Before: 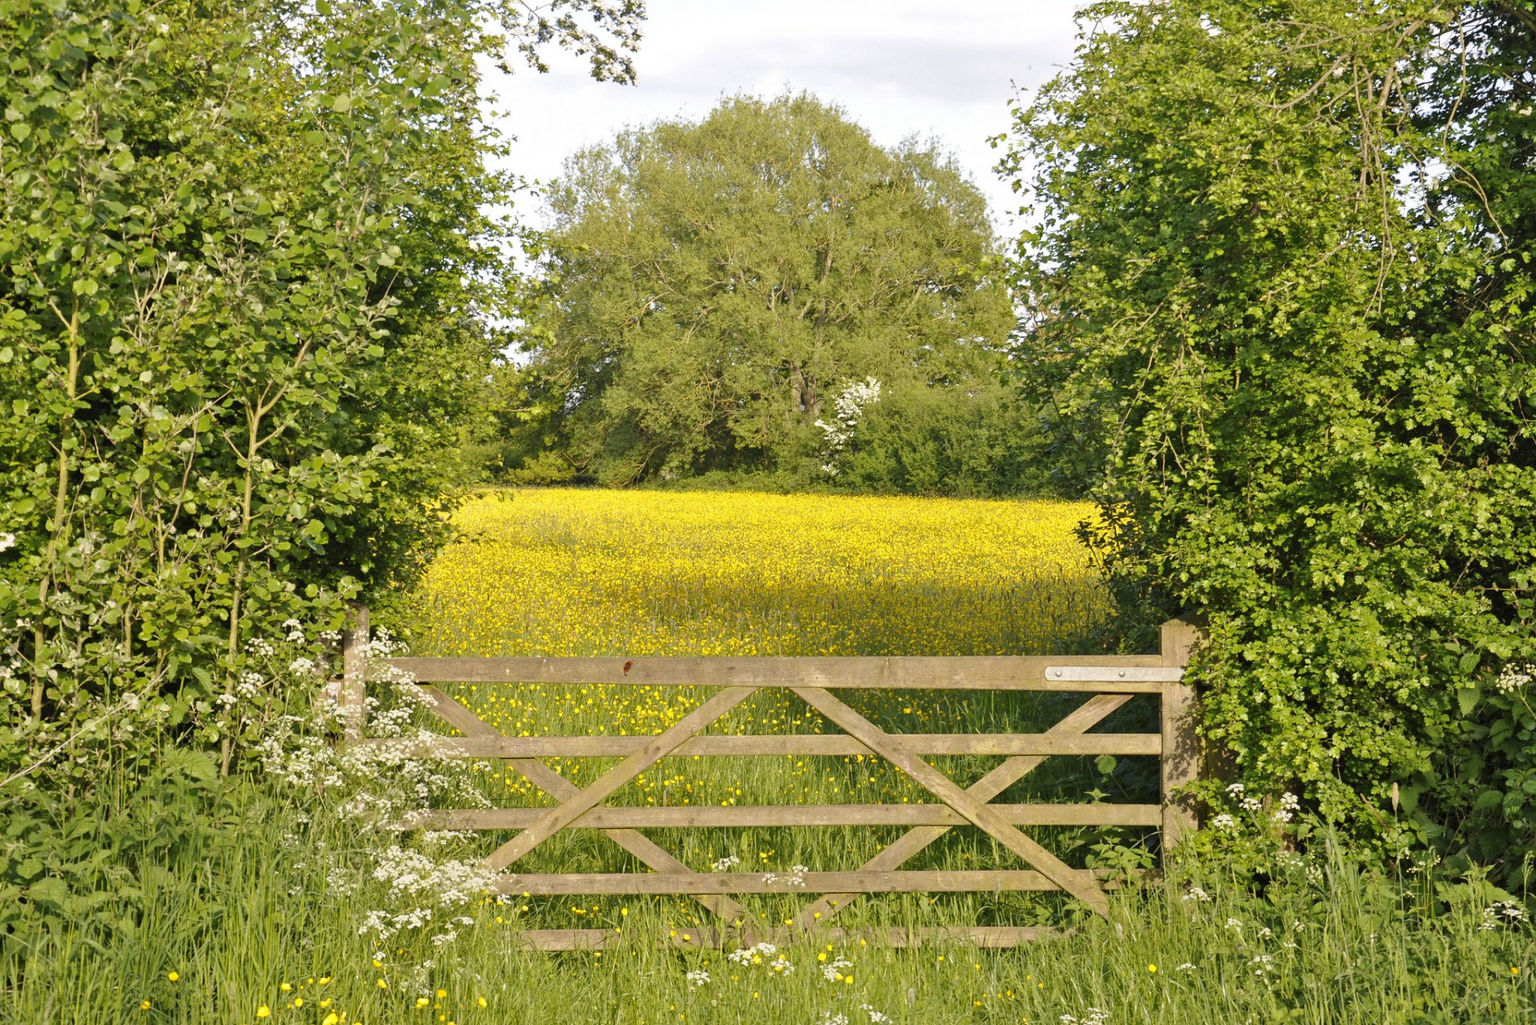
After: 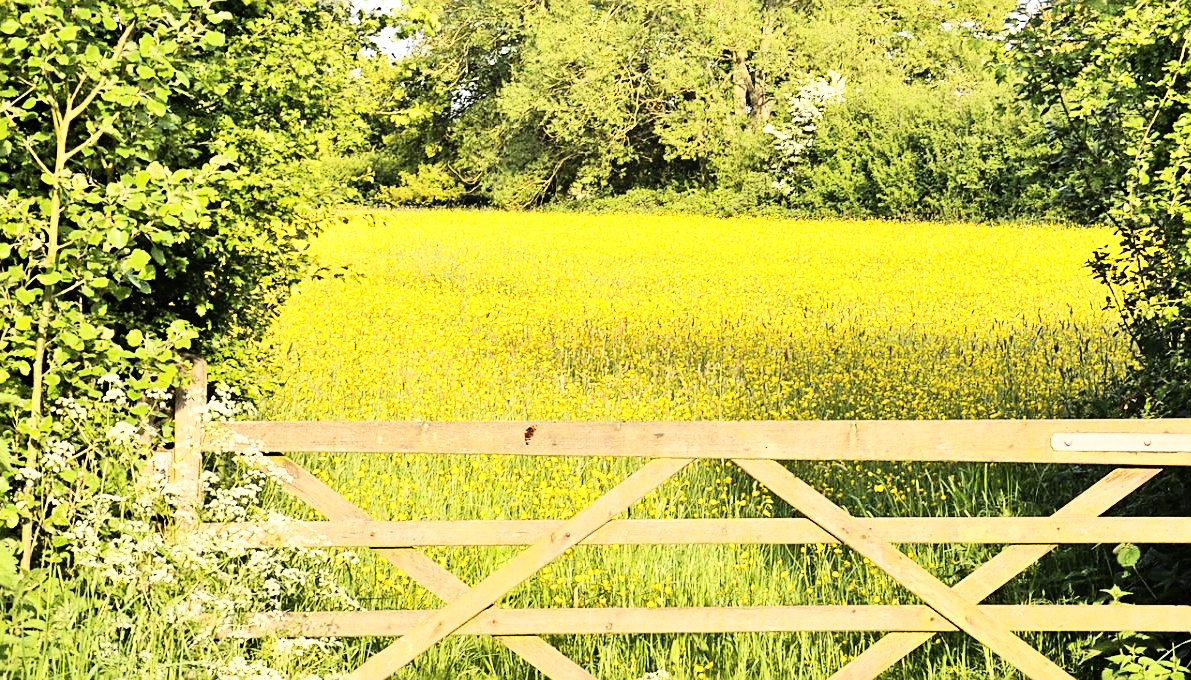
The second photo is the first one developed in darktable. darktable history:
crop: left 13.312%, top 31.28%, right 24.627%, bottom 15.582%
sharpen: on, module defaults
rgb curve: curves: ch0 [(0, 0) (0.21, 0.15) (0.24, 0.21) (0.5, 0.75) (0.75, 0.96) (0.89, 0.99) (1, 1)]; ch1 [(0, 0.02) (0.21, 0.13) (0.25, 0.2) (0.5, 0.67) (0.75, 0.9) (0.89, 0.97) (1, 1)]; ch2 [(0, 0.02) (0.21, 0.13) (0.25, 0.2) (0.5, 0.67) (0.75, 0.9) (0.89, 0.97) (1, 1)], compensate middle gray true
